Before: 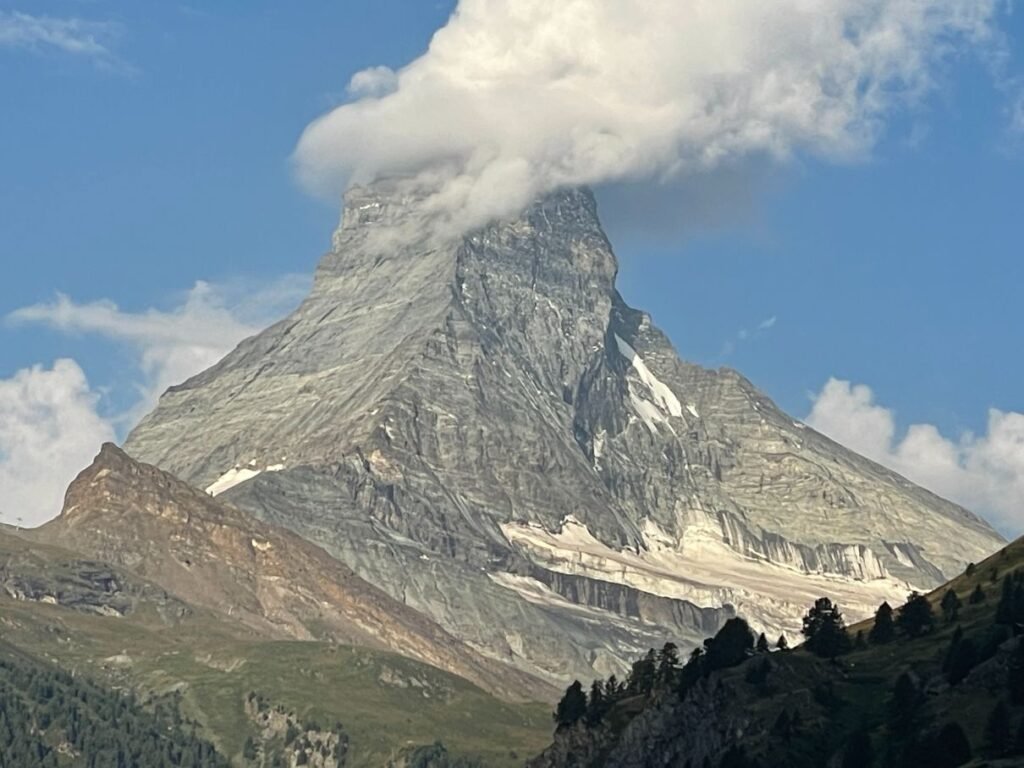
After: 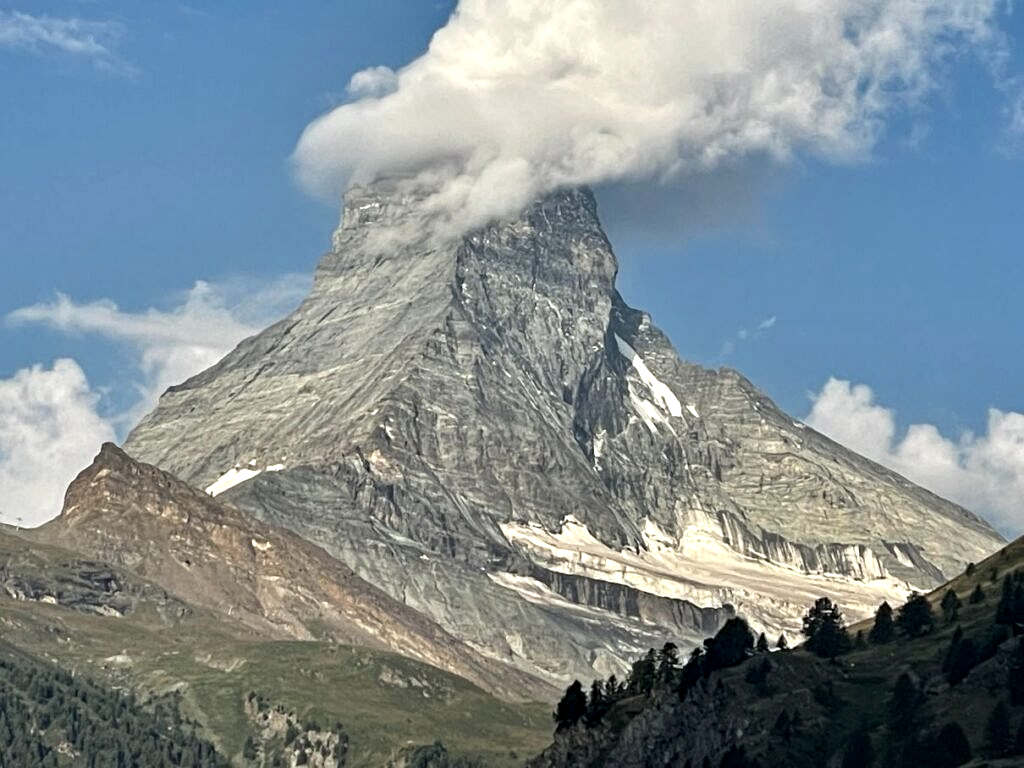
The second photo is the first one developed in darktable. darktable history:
contrast equalizer: y [[0.601, 0.6, 0.598, 0.598, 0.6, 0.601], [0.5 ×6], [0.5 ×6], [0 ×6], [0 ×6]]
